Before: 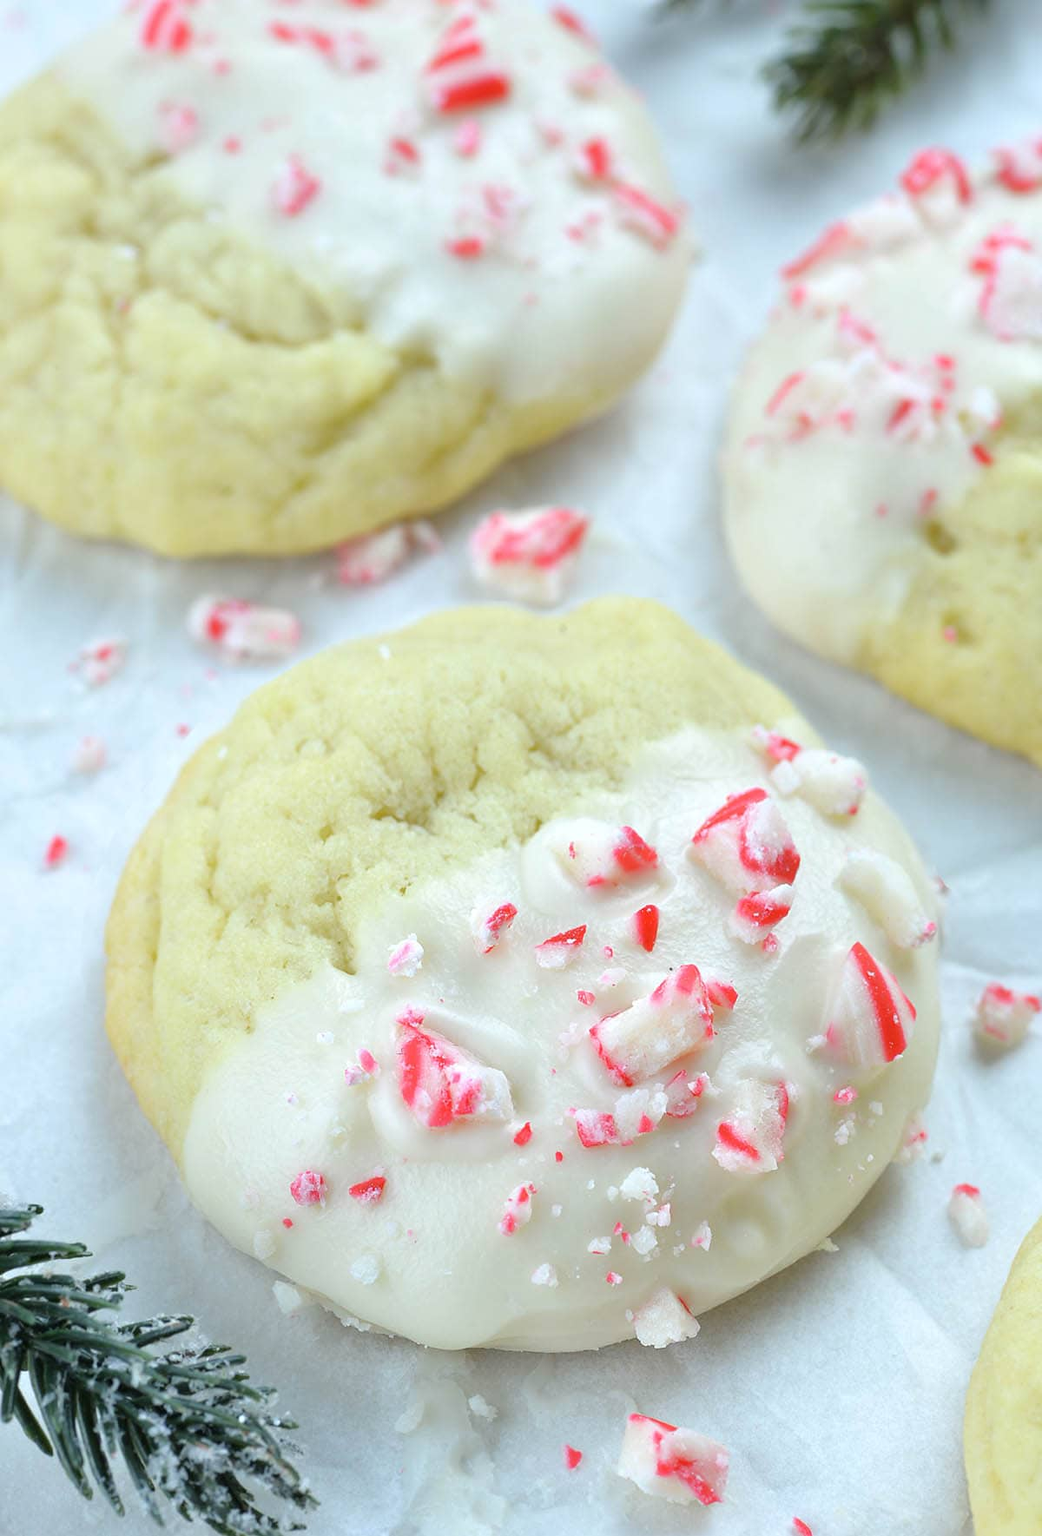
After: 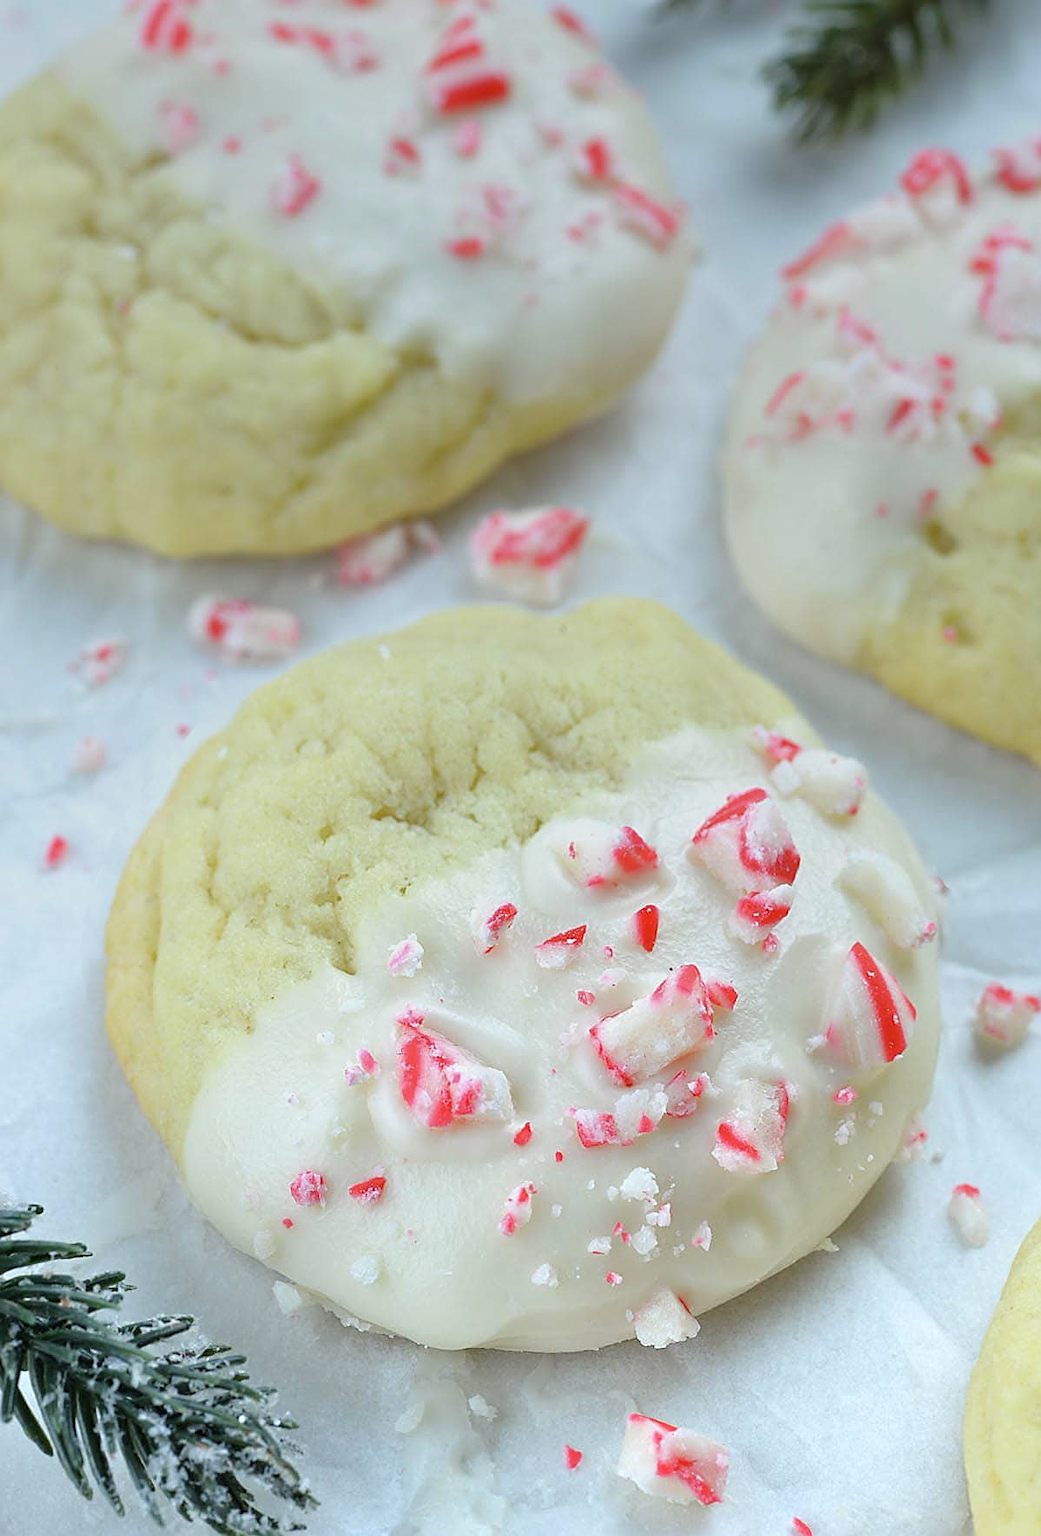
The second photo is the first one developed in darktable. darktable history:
graduated density: rotation -0.352°, offset 57.64
sharpen: on, module defaults
